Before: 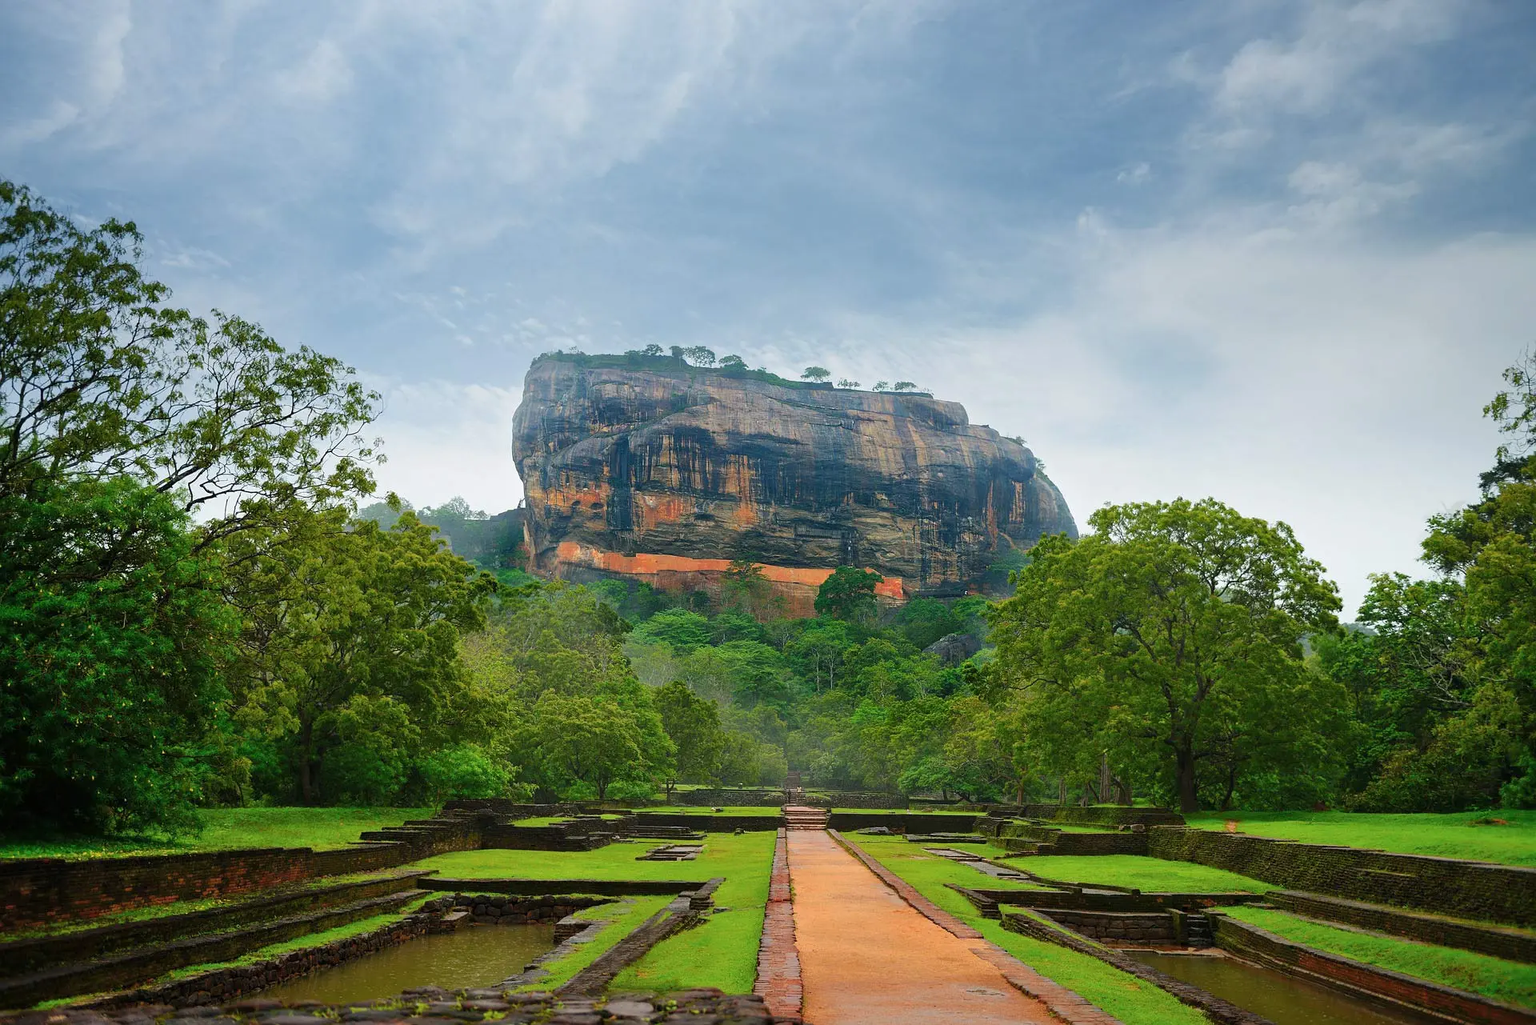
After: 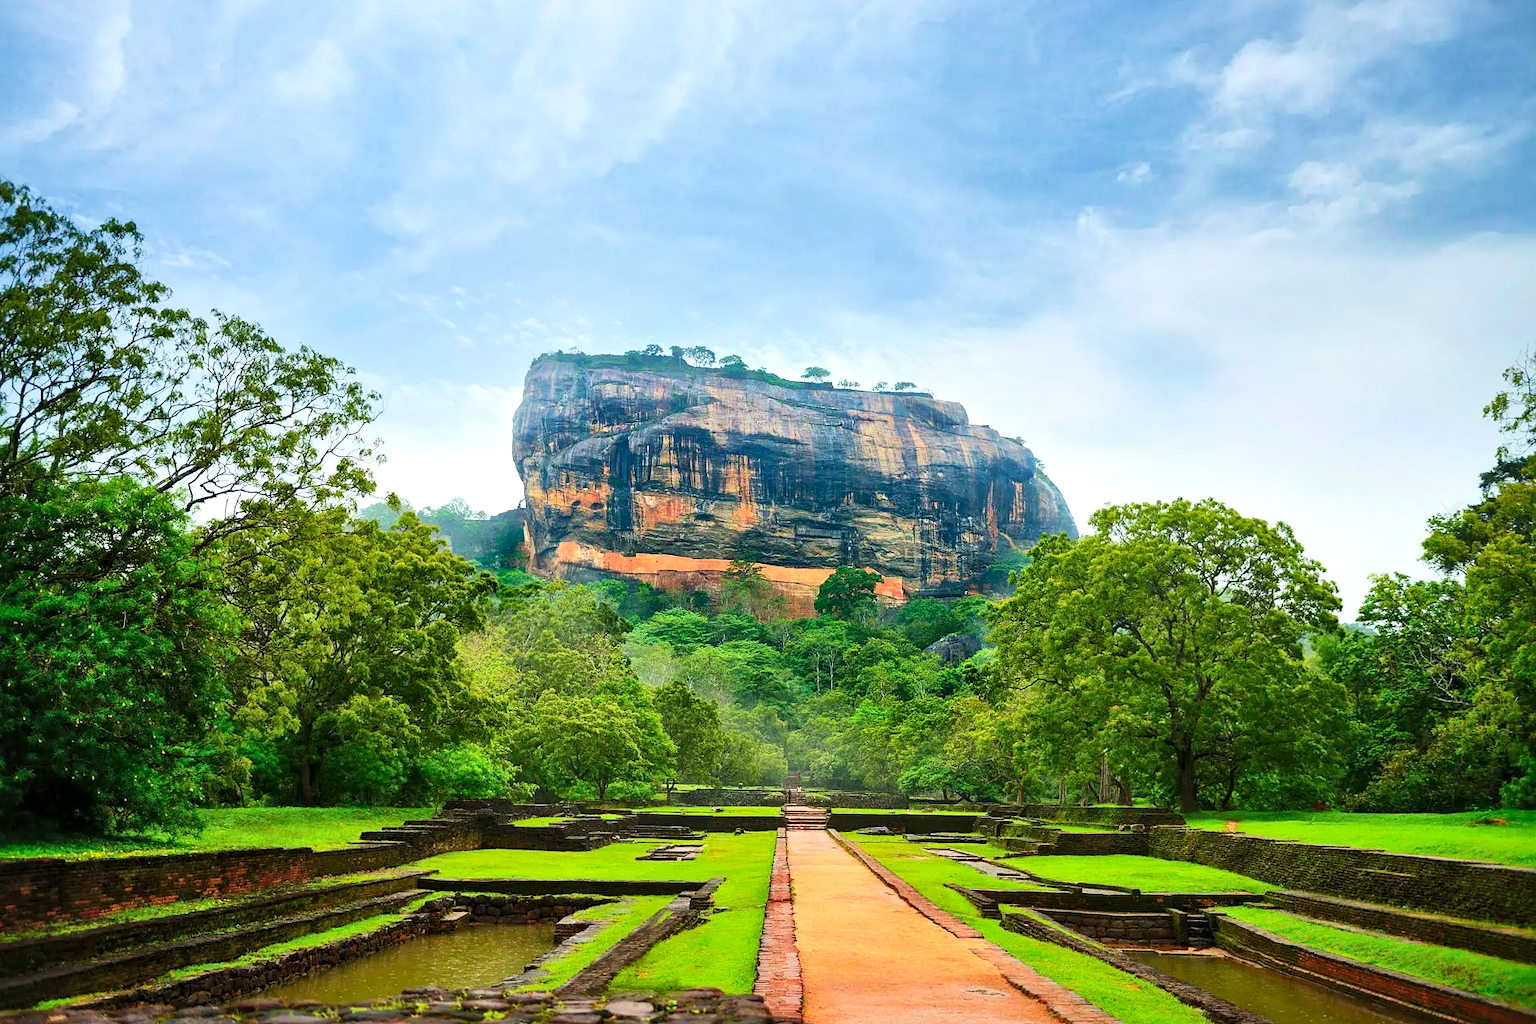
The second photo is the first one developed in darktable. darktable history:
velvia: on, module defaults
local contrast: mode bilateral grid, contrast 25, coarseness 60, detail 151%, midtone range 0.2
contrast brightness saturation: contrast 0.24, brightness 0.26, saturation 0.39
